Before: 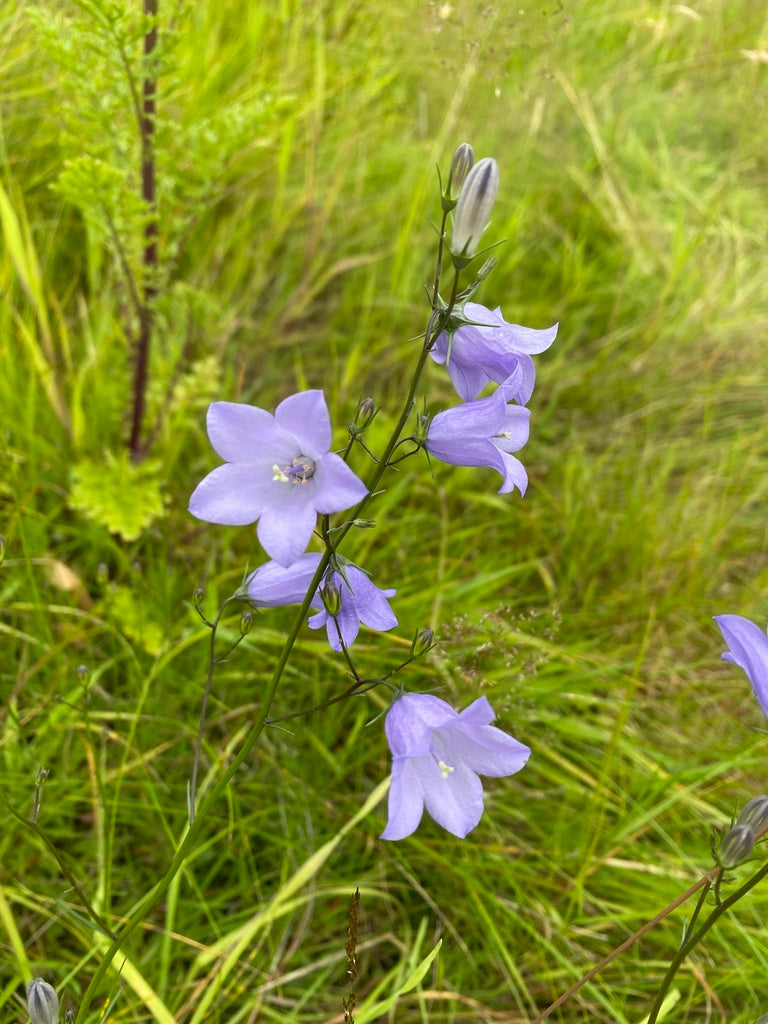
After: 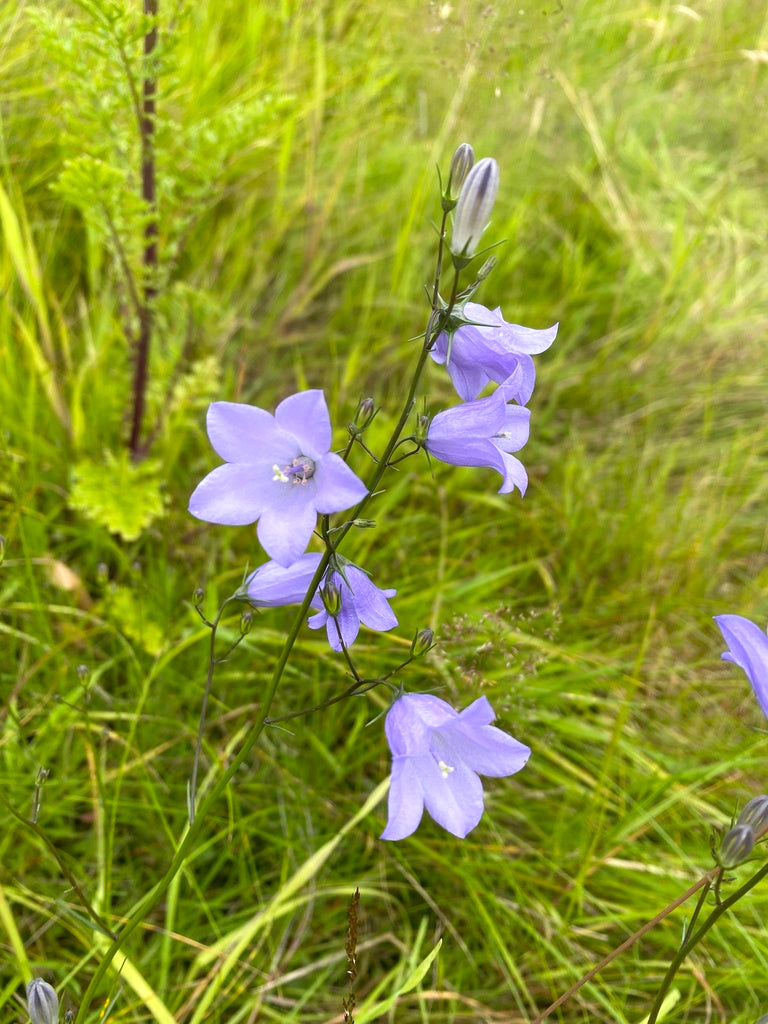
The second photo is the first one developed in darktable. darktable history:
white balance: red 1.004, blue 1.096
exposure: exposure 0.178 EV, compensate exposure bias true, compensate highlight preservation false
